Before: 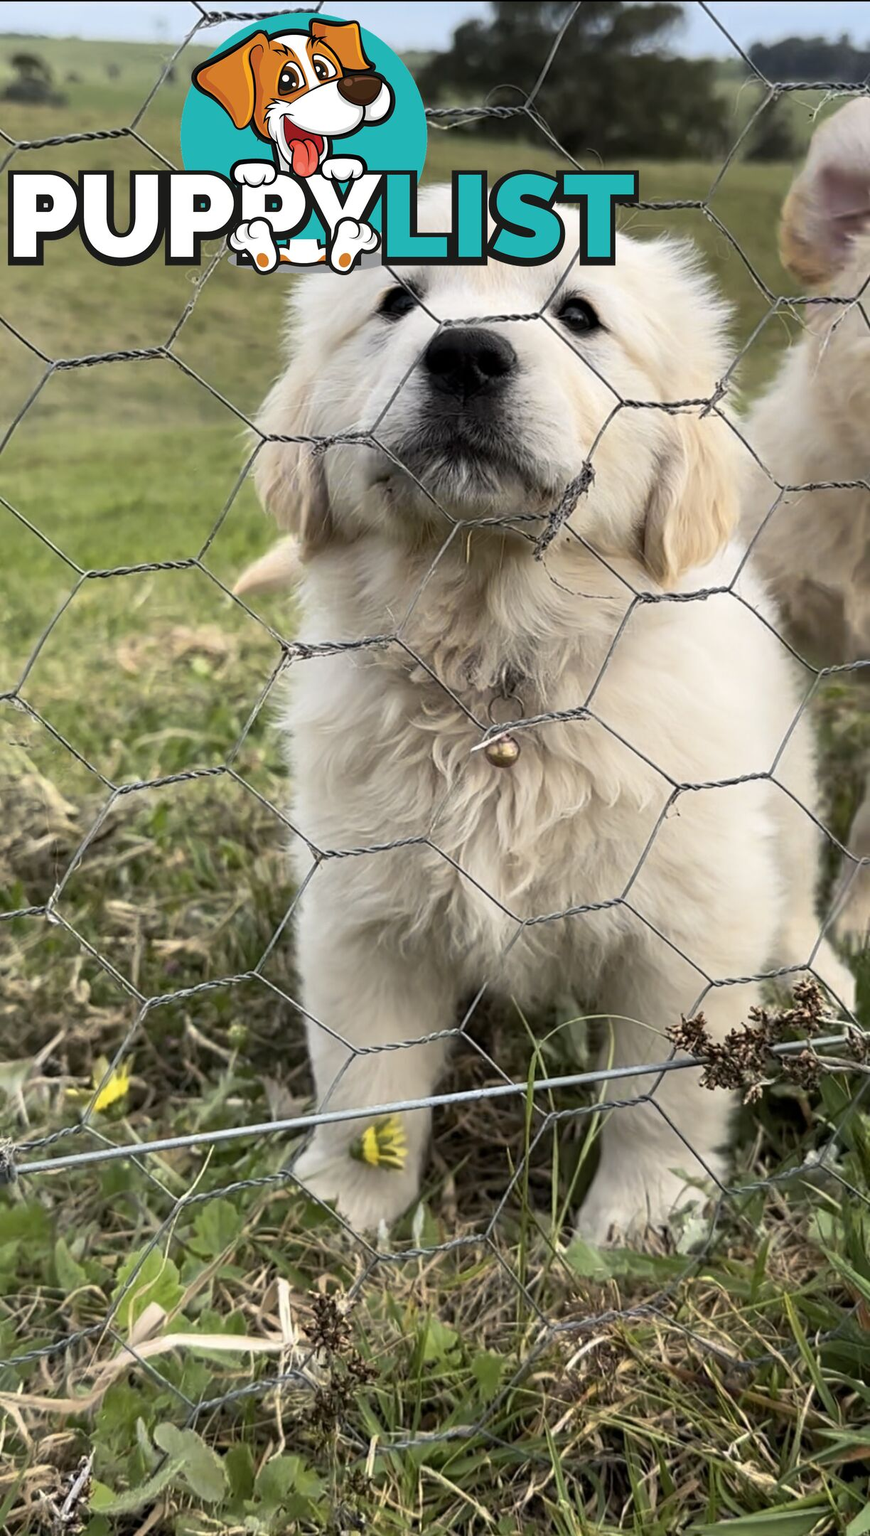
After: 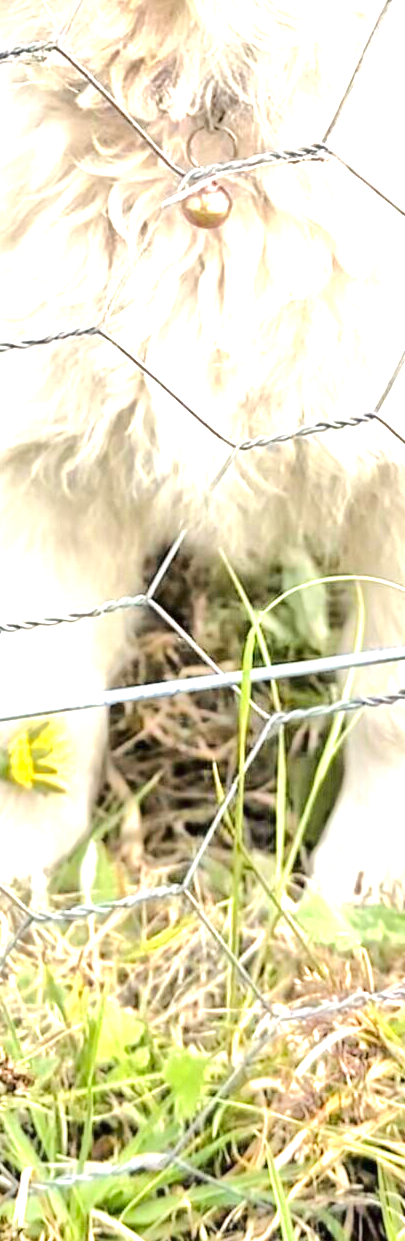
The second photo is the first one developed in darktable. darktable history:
exposure: black level correction 0, exposure 1.914 EV, compensate exposure bias true, compensate highlight preservation false
crop: left 40.867%, top 39.412%, right 26.001%, bottom 3.132%
tone equalizer: -7 EV 0.159 EV, -6 EV 0.588 EV, -5 EV 1.11 EV, -4 EV 1.3 EV, -3 EV 1.18 EV, -2 EV 0.6 EV, -1 EV 0.146 EV, smoothing diameter 2.08%, edges refinement/feathering 23.18, mask exposure compensation -1.57 EV, filter diffusion 5
